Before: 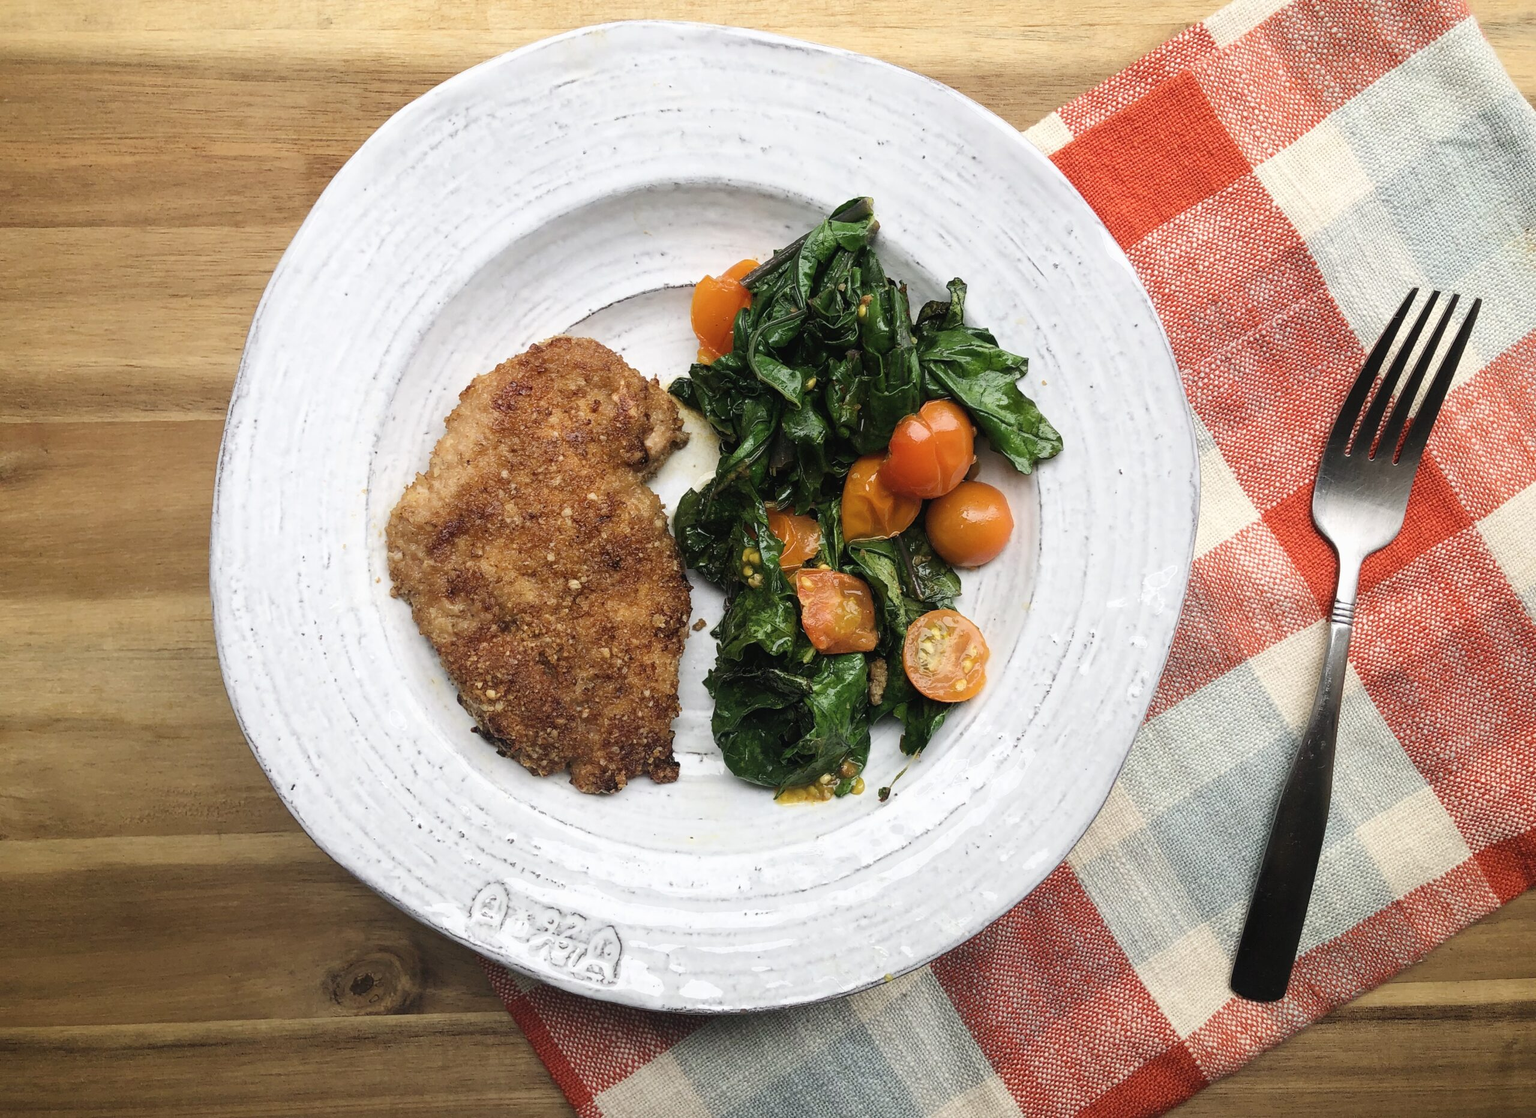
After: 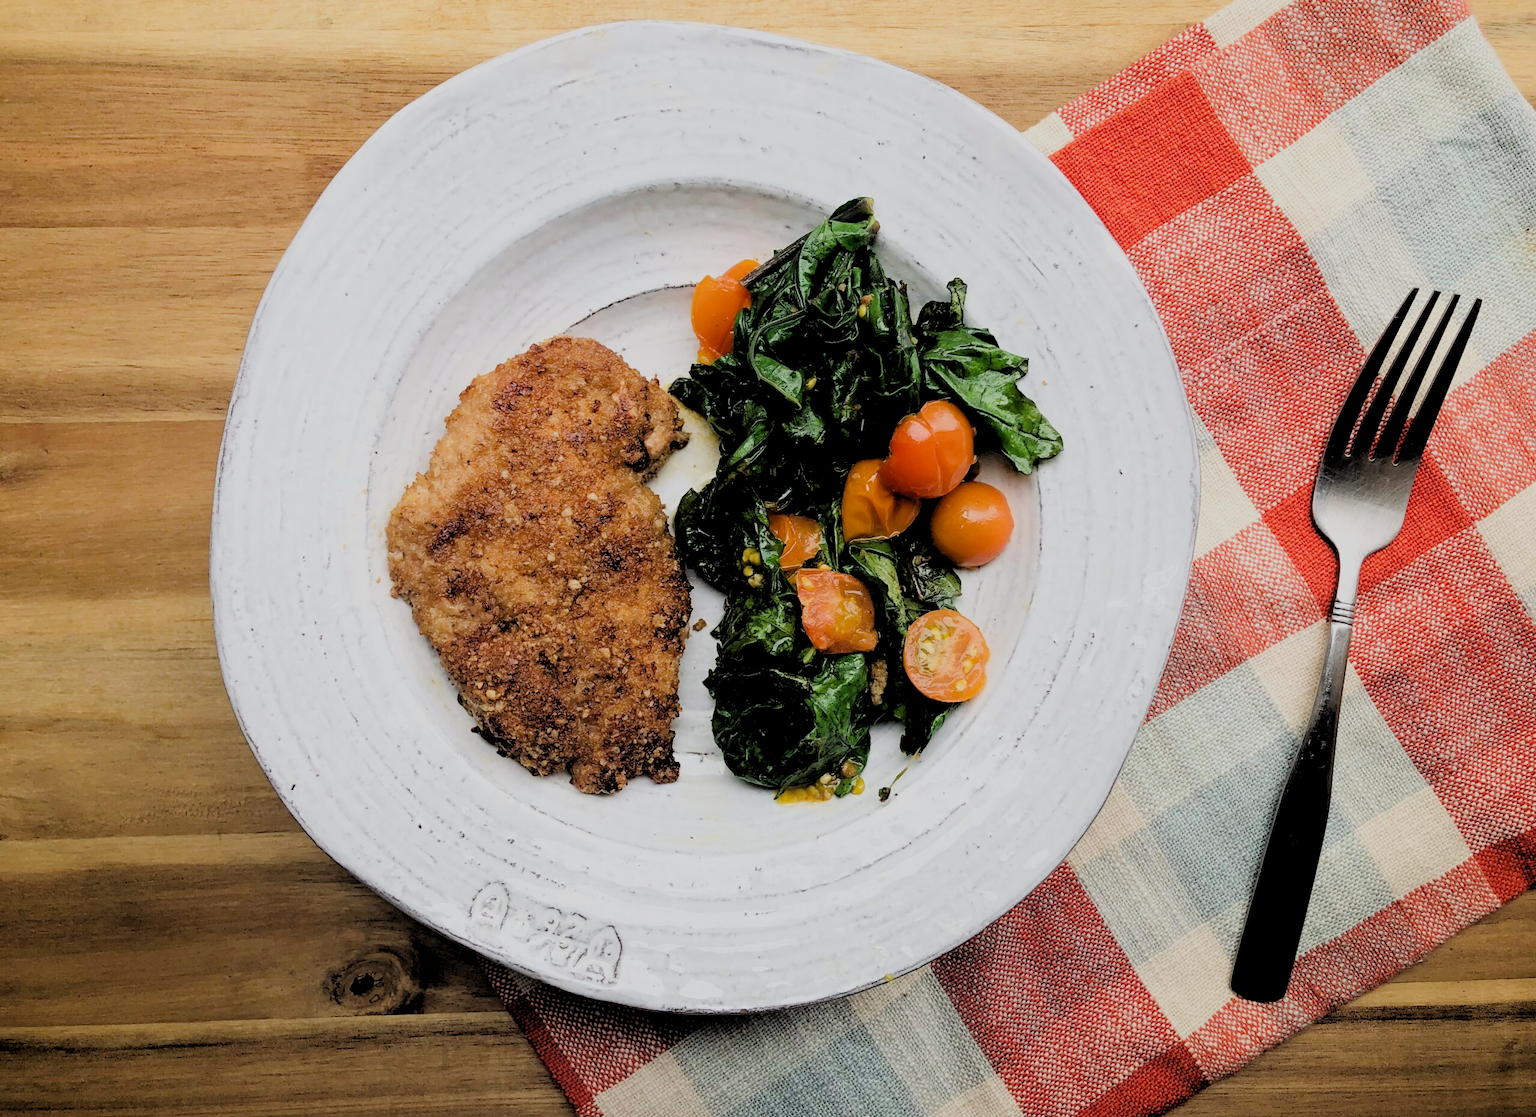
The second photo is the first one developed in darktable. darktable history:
rgb levels: levels [[0.029, 0.461, 0.922], [0, 0.5, 1], [0, 0.5, 1]]
filmic rgb: black relative exposure -16 EV, white relative exposure 6.92 EV, hardness 4.7
haze removal: compatibility mode true, adaptive false
